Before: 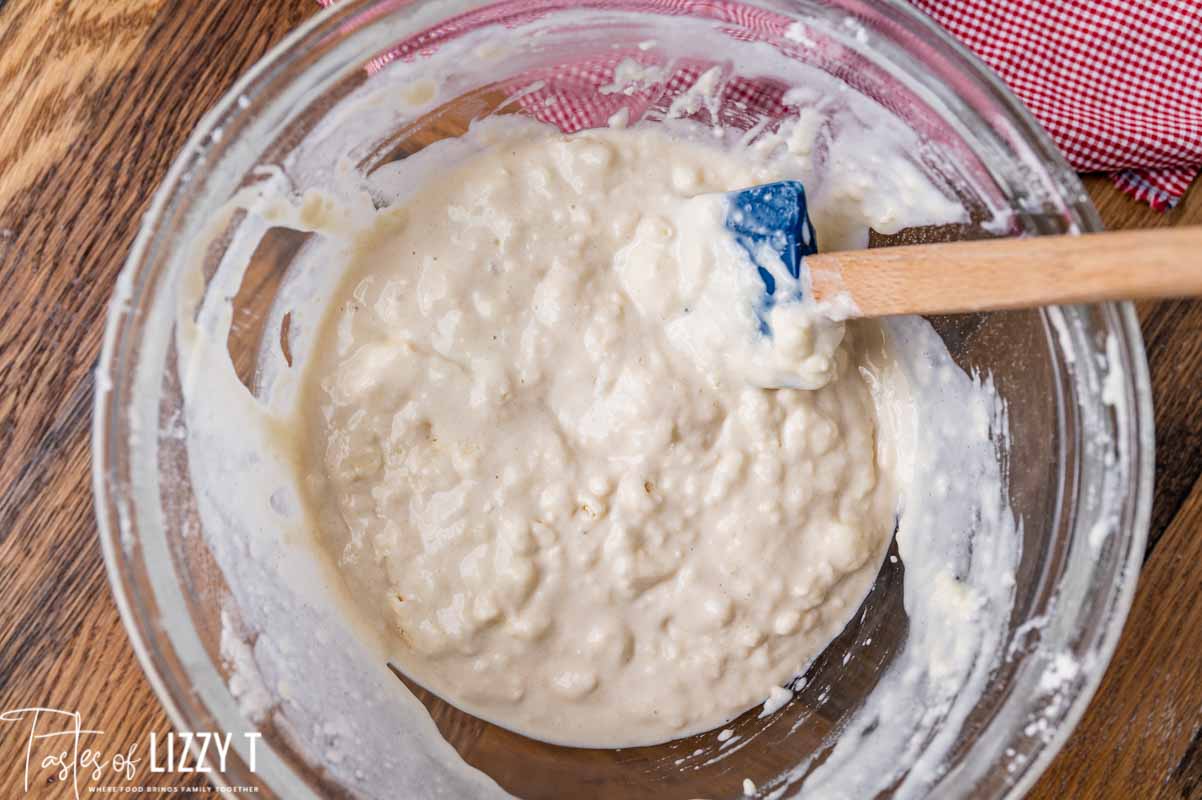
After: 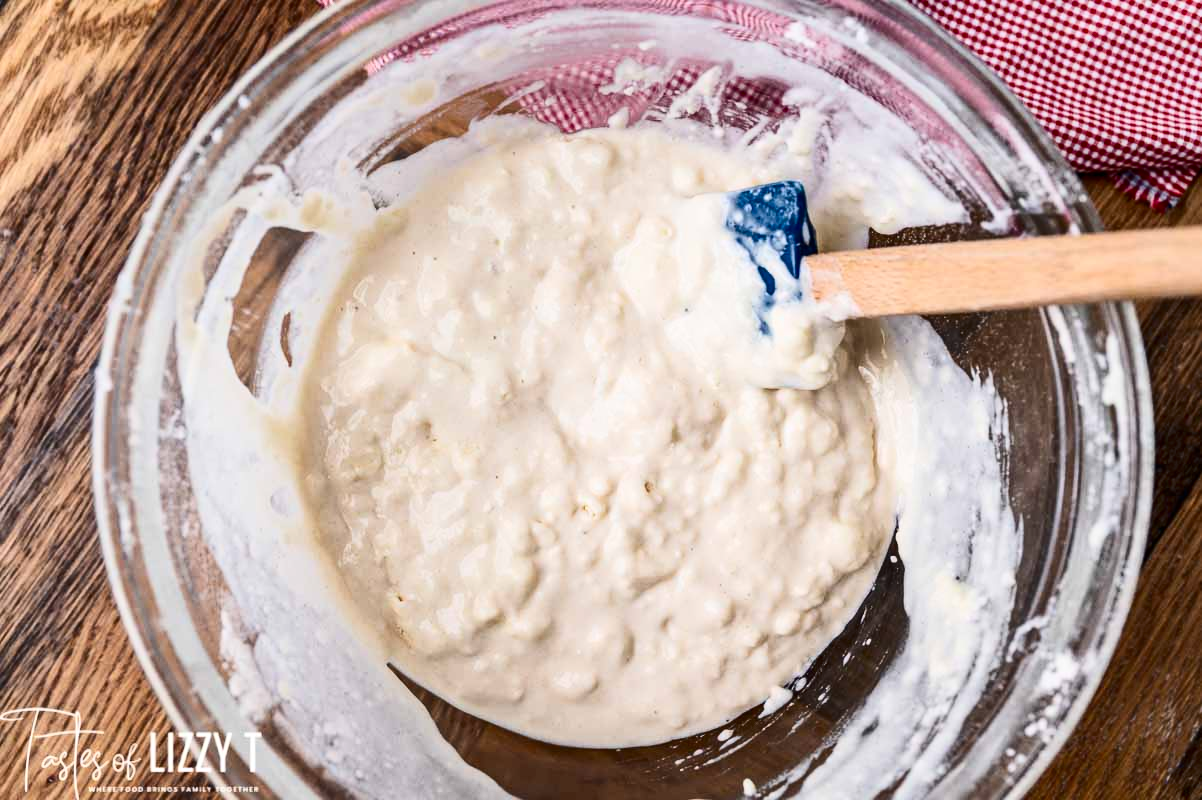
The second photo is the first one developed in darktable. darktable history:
contrast brightness saturation: contrast 0.295
